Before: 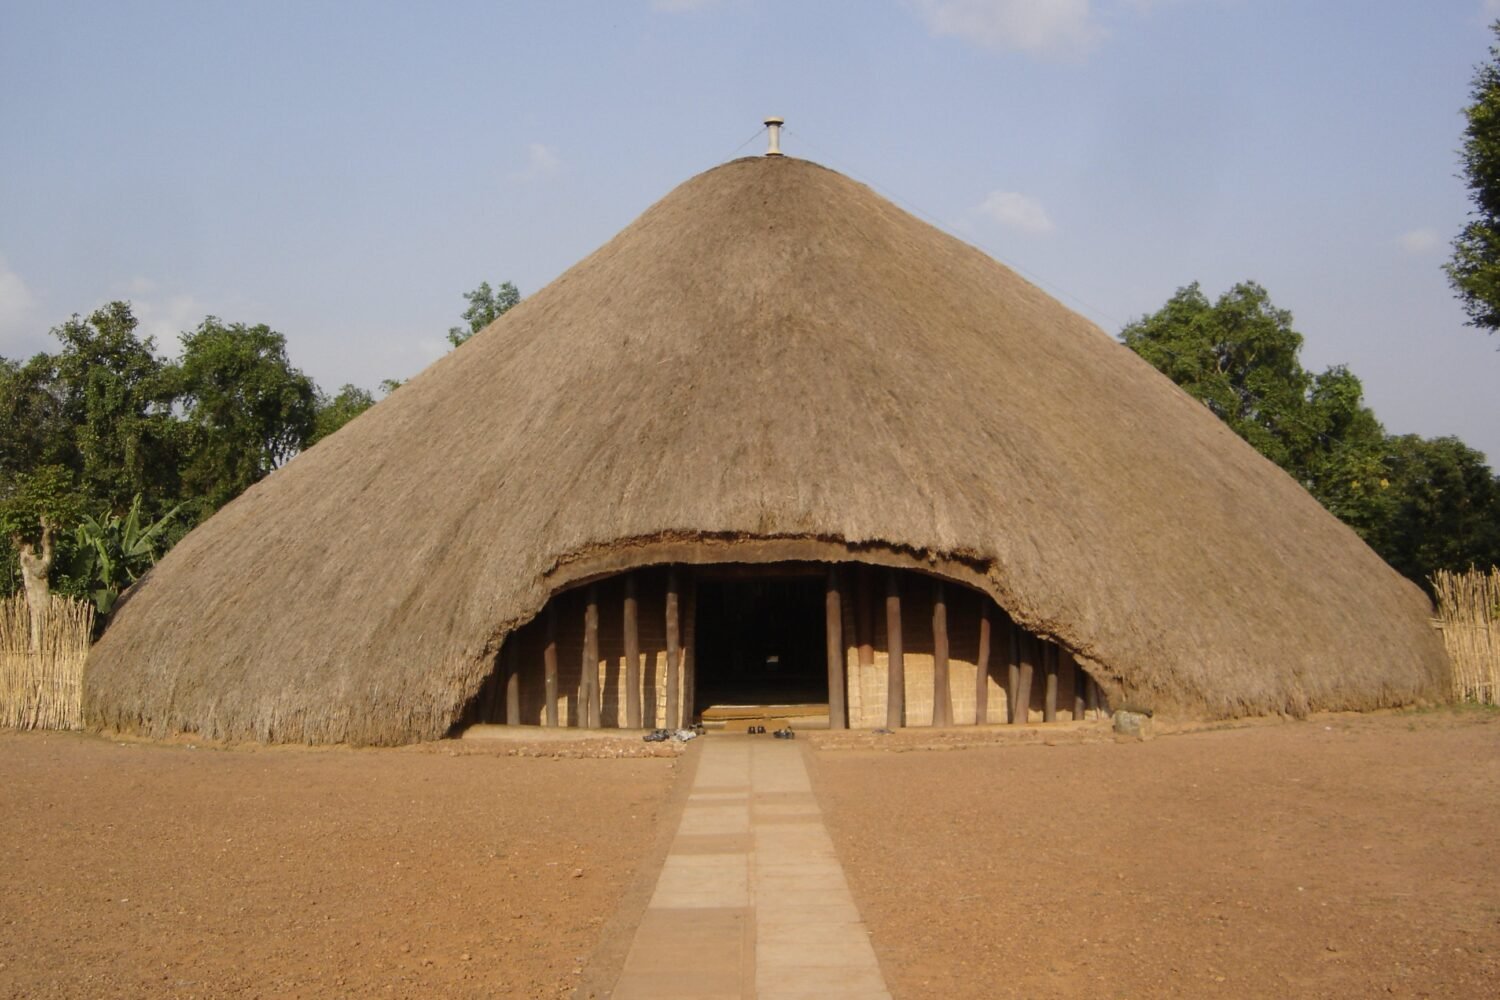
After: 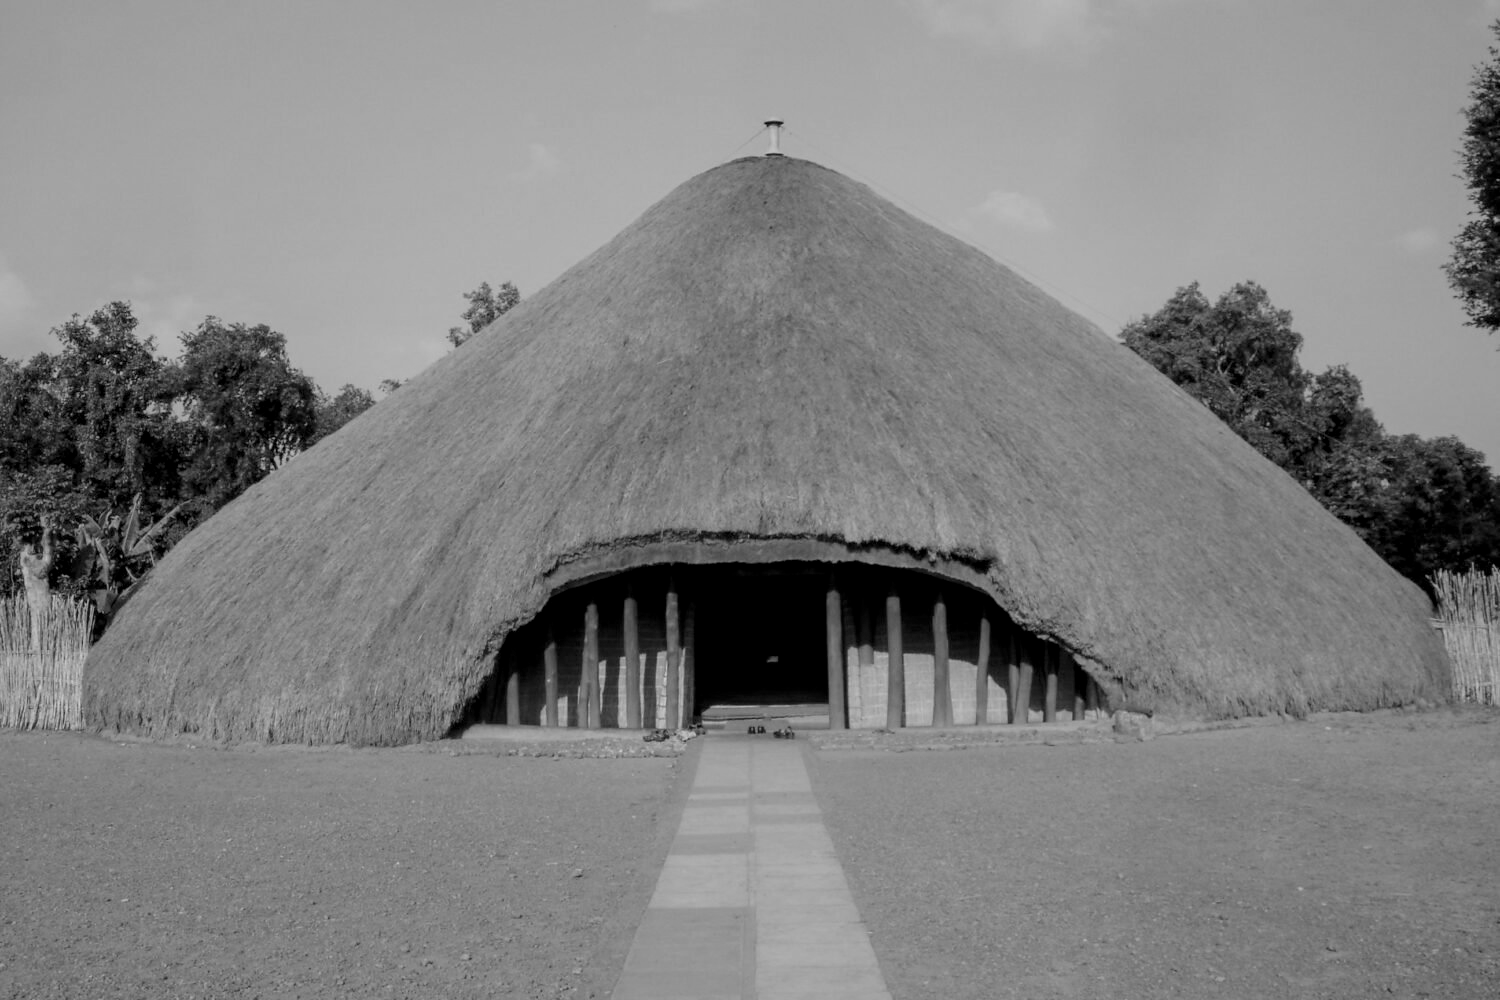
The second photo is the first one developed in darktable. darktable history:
monochrome: on, module defaults
local contrast: on, module defaults
filmic rgb: hardness 4.17, contrast 0.921
